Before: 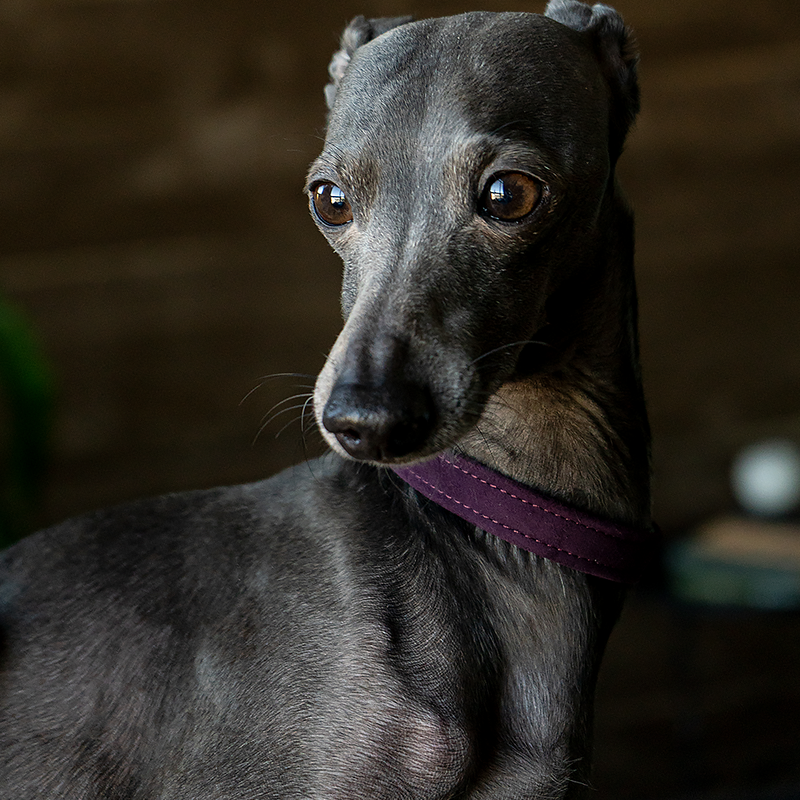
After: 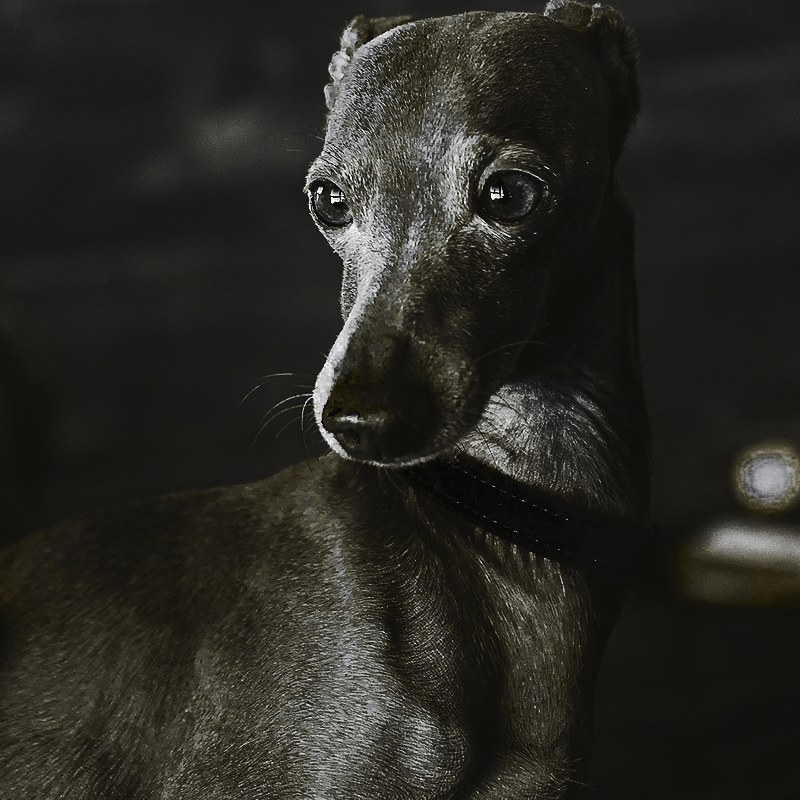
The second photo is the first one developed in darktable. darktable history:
tone curve: curves: ch0 [(0, 0) (0.003, 0.043) (0.011, 0.043) (0.025, 0.035) (0.044, 0.042) (0.069, 0.035) (0.1, 0.03) (0.136, 0.017) (0.177, 0.03) (0.224, 0.06) (0.277, 0.118) (0.335, 0.189) (0.399, 0.297) (0.468, 0.483) (0.543, 0.631) (0.623, 0.746) (0.709, 0.823) (0.801, 0.944) (0.898, 0.966) (1, 1)], preserve colors none
color look up table: target L [86.69, 86.69, 98.96, 98.52, 83.58, 89.13, 85.2, 98.71, 65.34, 42.64, 39.78, 200.37, 79.72, 79.88, 84.12, 98.84, 34.38, 86.52, 75.77, 45.79, 98.89, 22.62, 41.9, 42.25, 24.42, 21.7, 0.174, 0.279, 0.07, 0.035, 0.174, 0.244, 0.166, 21.7, 20.08, 20.54, 39.42, 14.68, 20.79, 20.54, 0.209, 0.306, 0.174, 68.76, 66.7, 55.84, 53.19, 0.035, 14.68], target a [10.72, 10.72, 0.002, 0.193, 0.001, -0.003, 0.626, 0.474, 0.001, 0.001, 0.001, 0, 0.002, 0.167, 4.015, 0.238, 0.001, 8.292, 0.095, 0.002, 0.475, 0.001 ×5, 0 ×6, -0.034, 0.001, 0.001, 0.001, -0.378, -1.418, 0.001, 0.001, 0, -0.034, 0, 0, 0.001, 0.002, 0.001, 0, -1.418], target b [-20.28, -20.28, -0.013, -0.159, -0.004, 0.026, -0.424, -0.369, -0.01, -0.009, -0.009, 0, -0.013, -0.137, -2.221, -0.191, -0.009, -4.336, -0.086, -0.012, -0.37, -0.006, -0.01, -0.01, -0.006, -0.004, 0 ×6, -0.012, -0.004, -0.006, -0.006, 4.914, 24.77, -0.006, -0.006, 0, -0.012, 0, 0.003, -0.005, -0.012, -0.009, 0, 24.77], num patches 49
